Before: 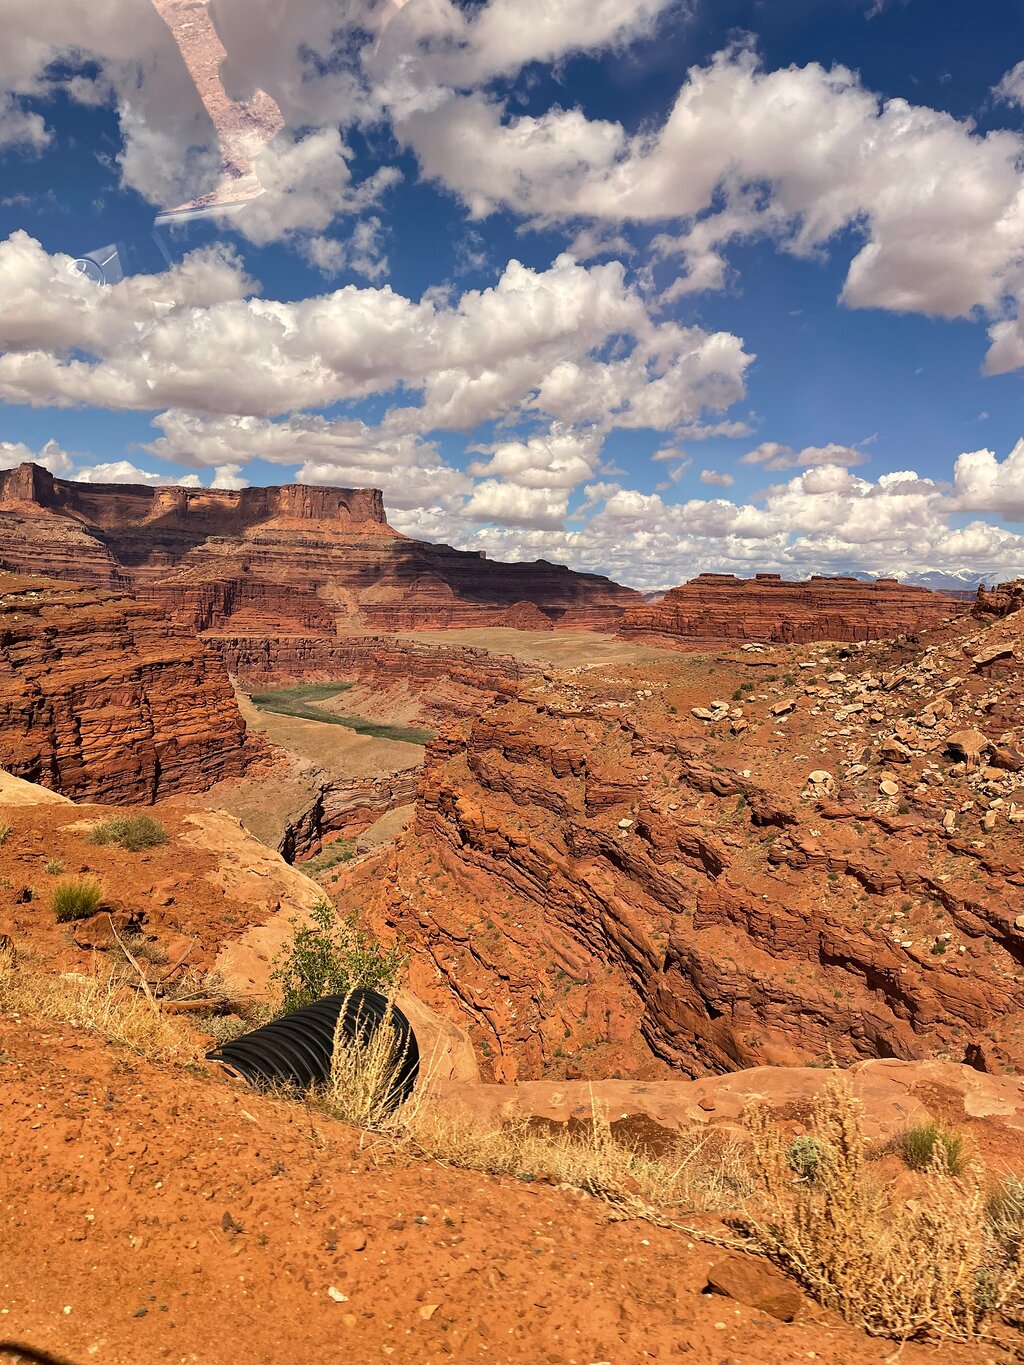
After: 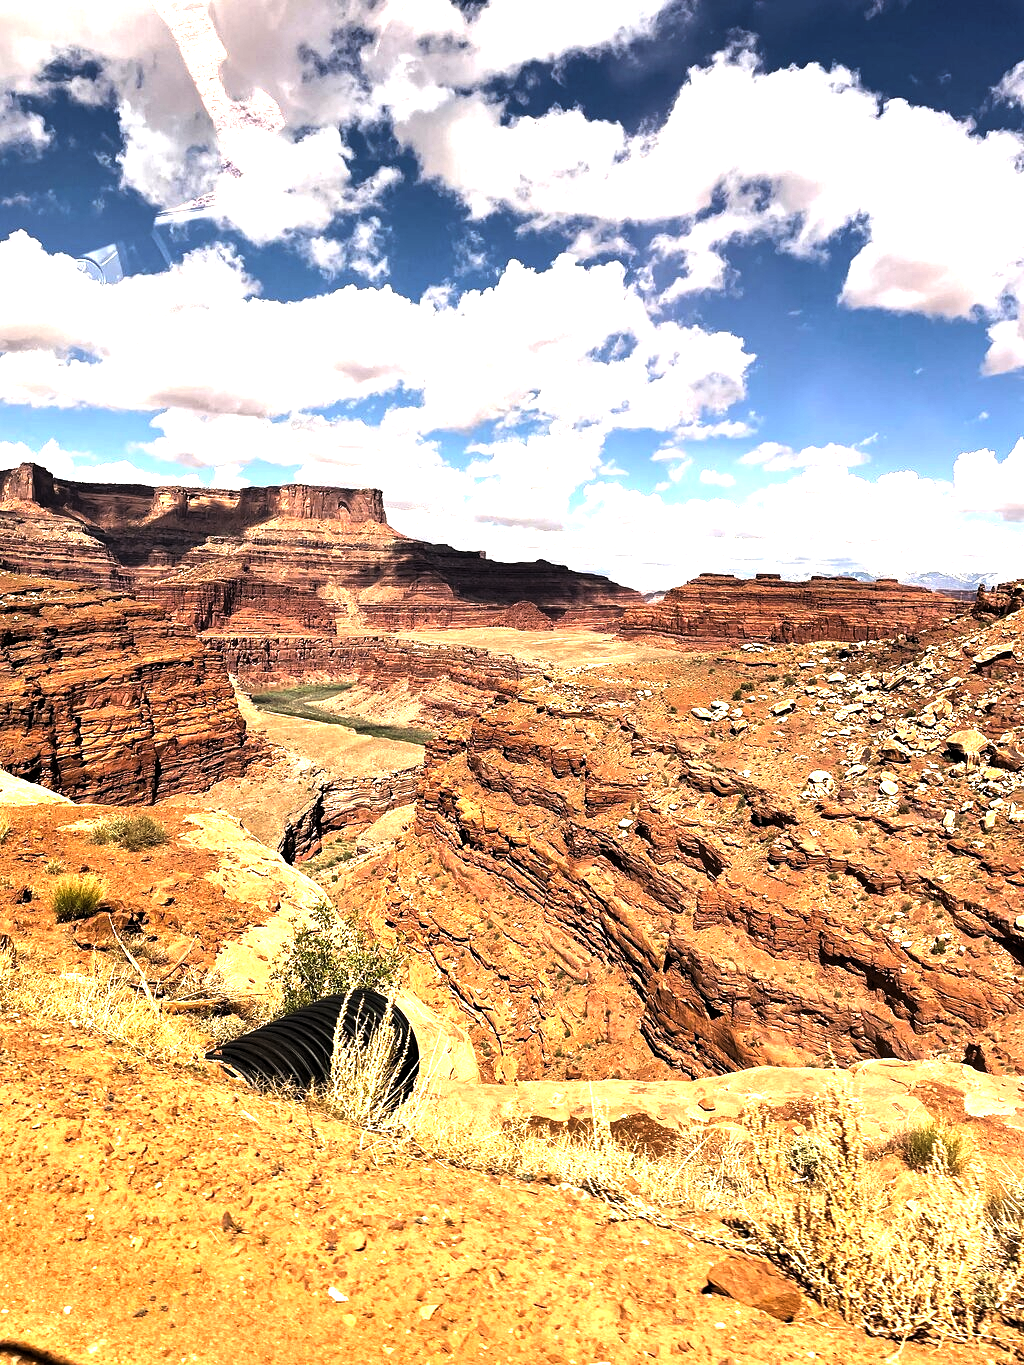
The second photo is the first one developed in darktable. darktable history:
levels: levels [0.044, 0.475, 0.791]
tone equalizer: -8 EV -0.714 EV, -7 EV -0.735 EV, -6 EV -0.64 EV, -5 EV -0.423 EV, -3 EV 0.376 EV, -2 EV 0.6 EV, -1 EV 0.689 EV, +0 EV 0.762 EV, smoothing diameter 24.94%, edges refinement/feathering 10.26, preserve details guided filter
